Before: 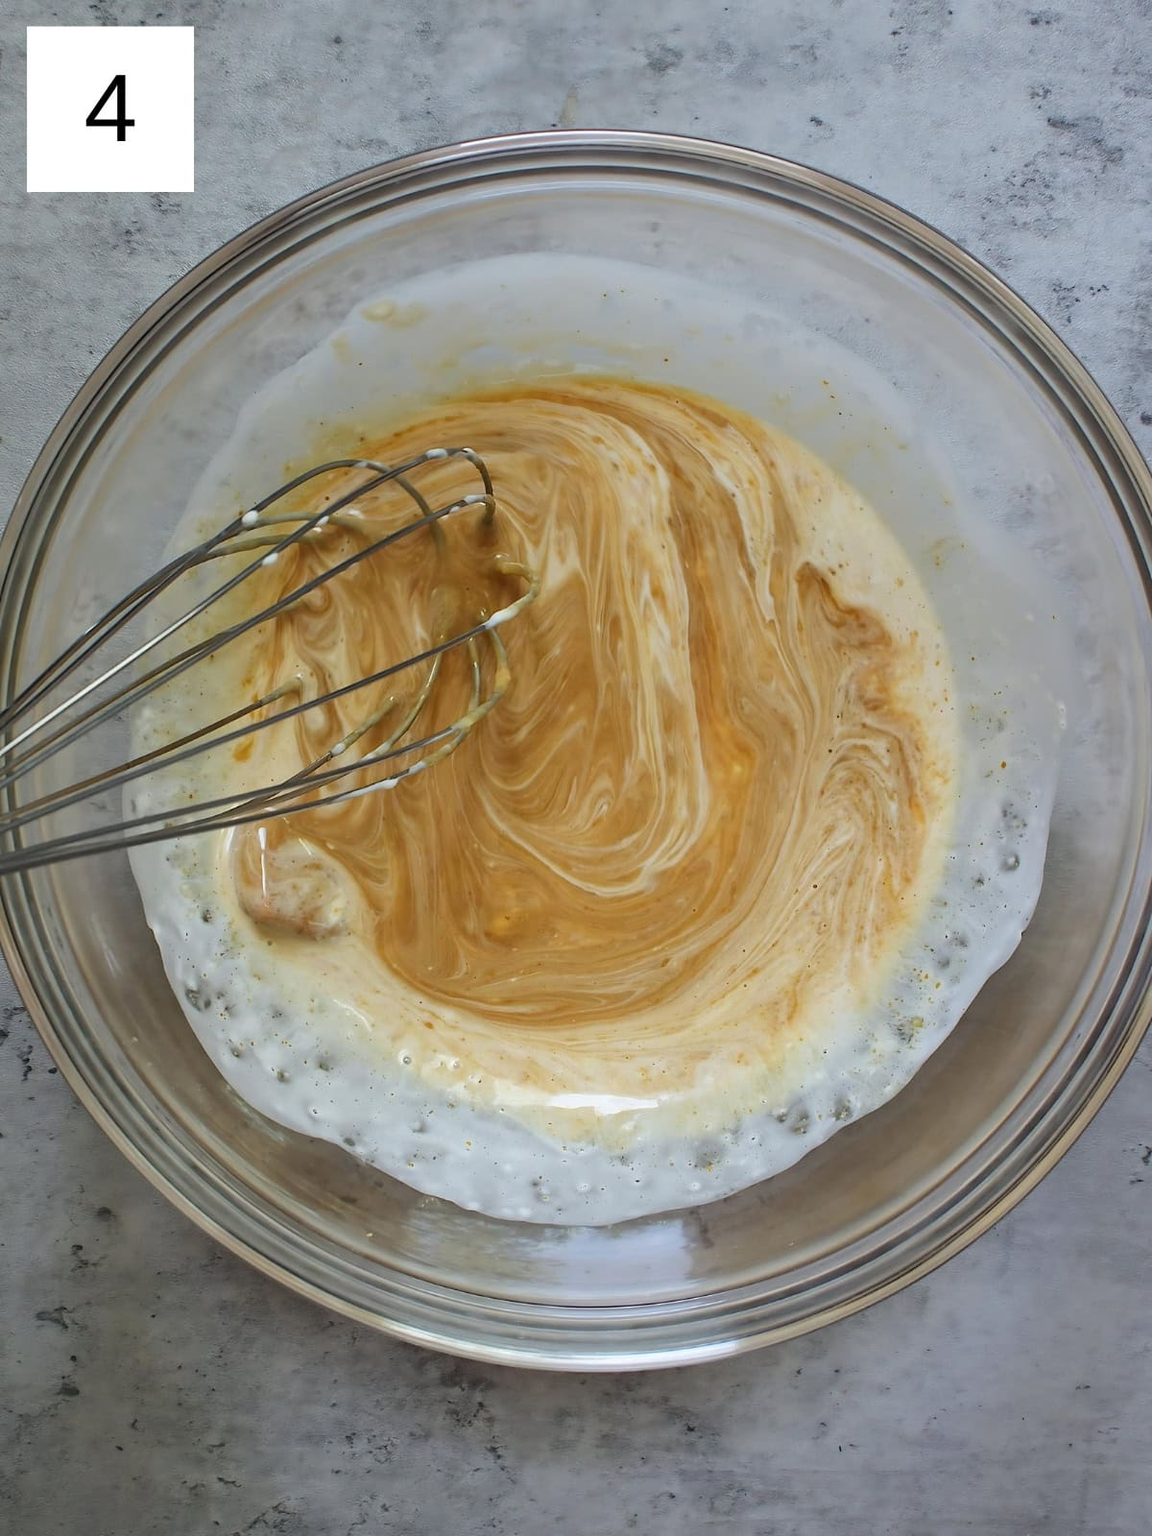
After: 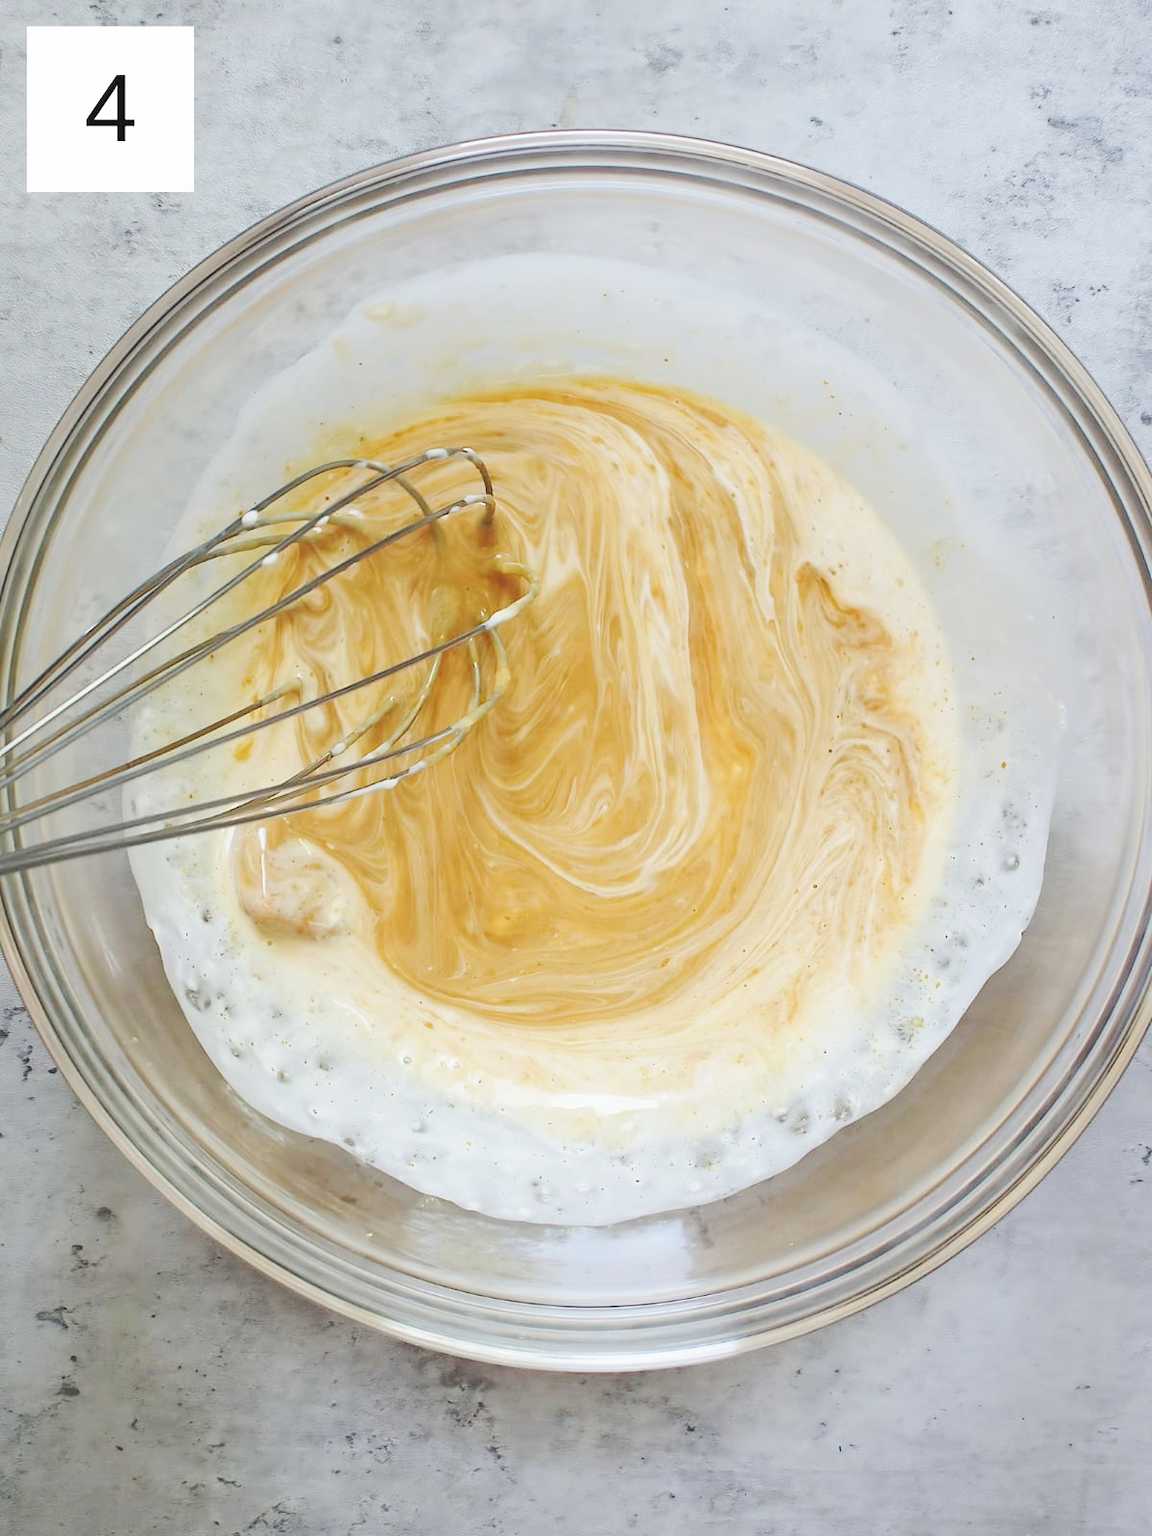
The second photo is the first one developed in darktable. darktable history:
contrast equalizer: octaves 7, y [[0.6 ×6], [0.55 ×6], [0 ×6], [0 ×6], [0 ×6]], mix -0.3
base curve: curves: ch0 [(0, 0.007) (0.028, 0.063) (0.121, 0.311) (0.46, 0.743) (0.859, 0.957) (1, 1)], preserve colors none
tone equalizer: on, module defaults
